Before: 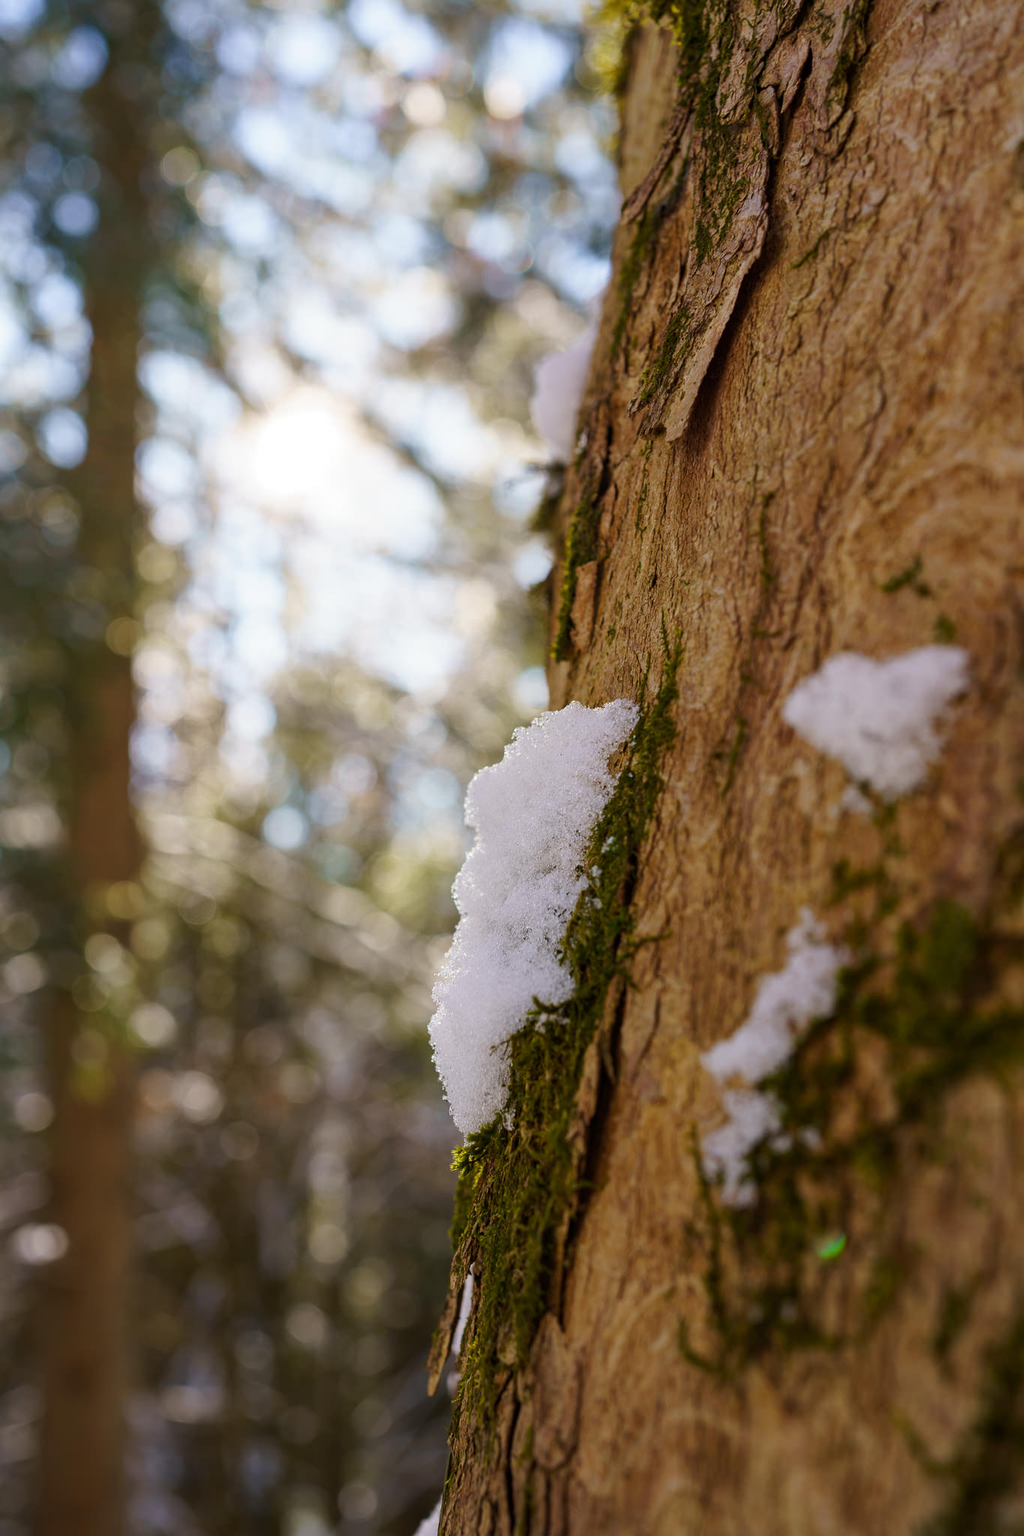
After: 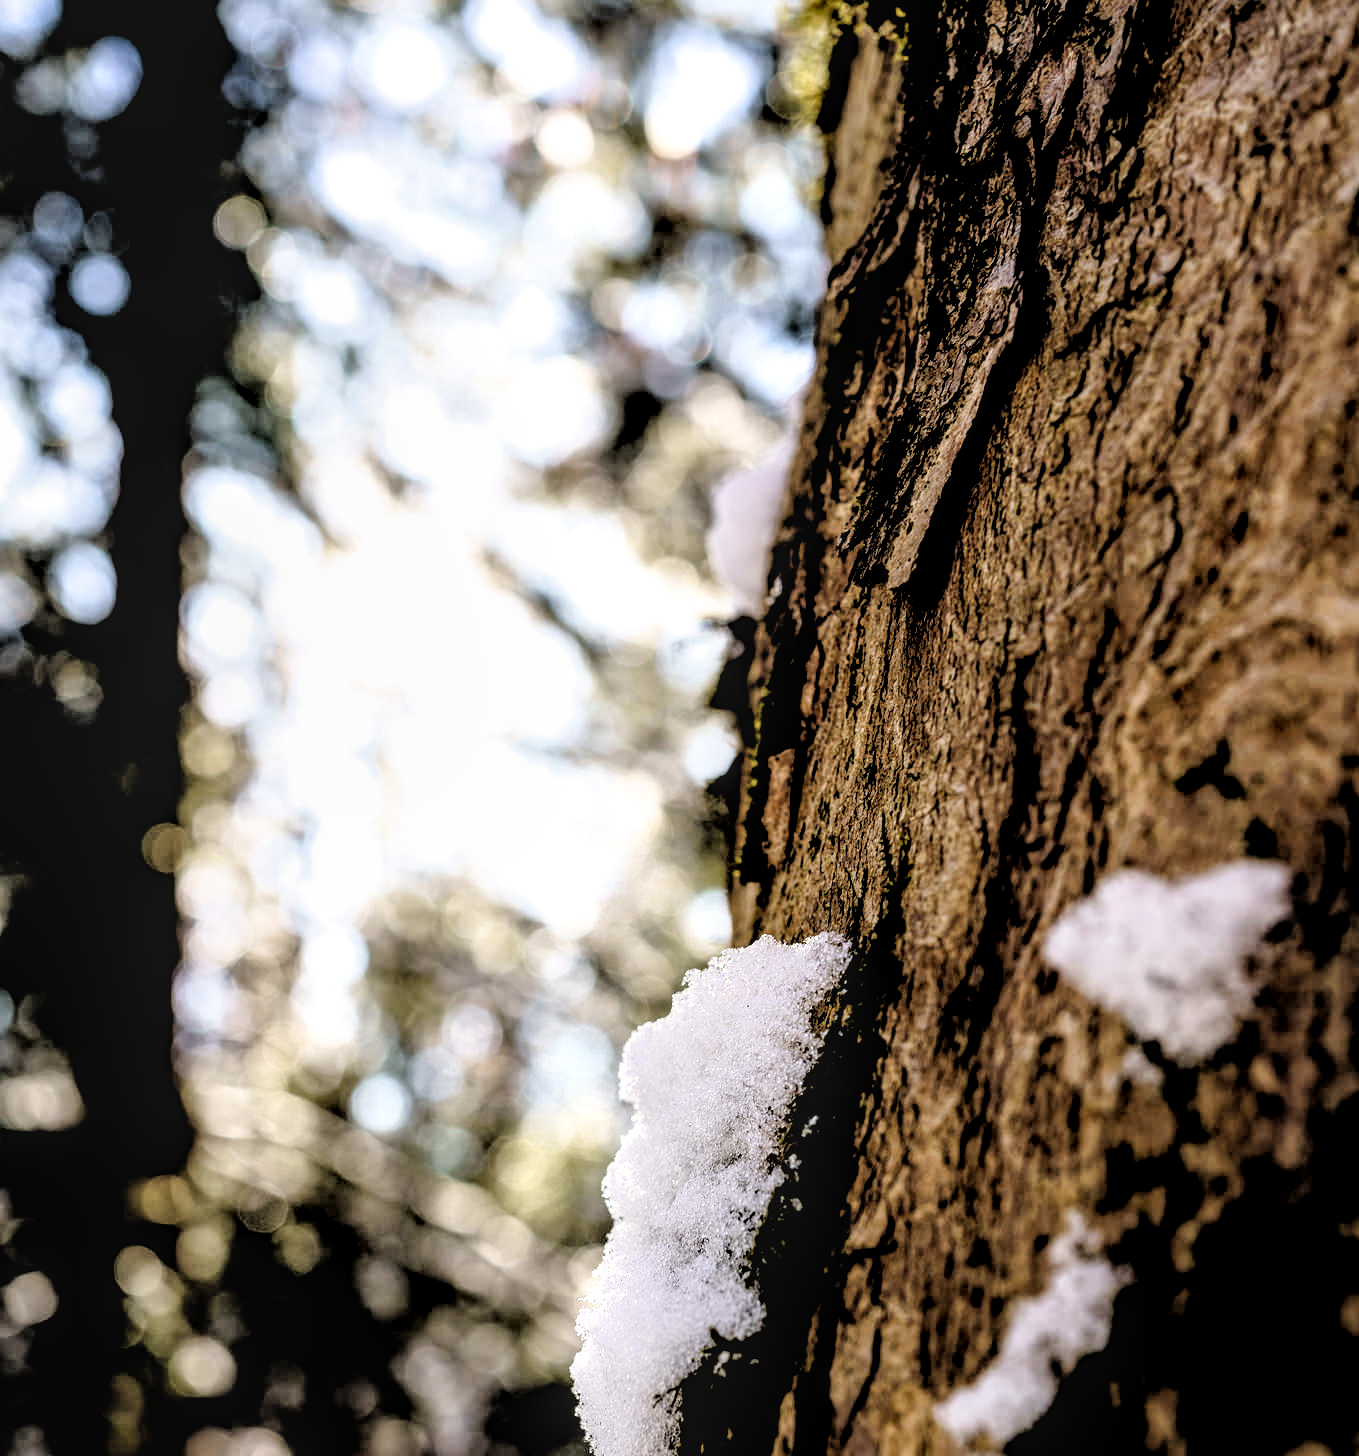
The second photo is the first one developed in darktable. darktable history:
crop: right 0%, bottom 28.901%
local contrast: highlights 61%, detail 143%, midtone range 0.432
filmic rgb: black relative exposure -1.11 EV, white relative exposure 2.06 EV, hardness 1.59, contrast 2.239
